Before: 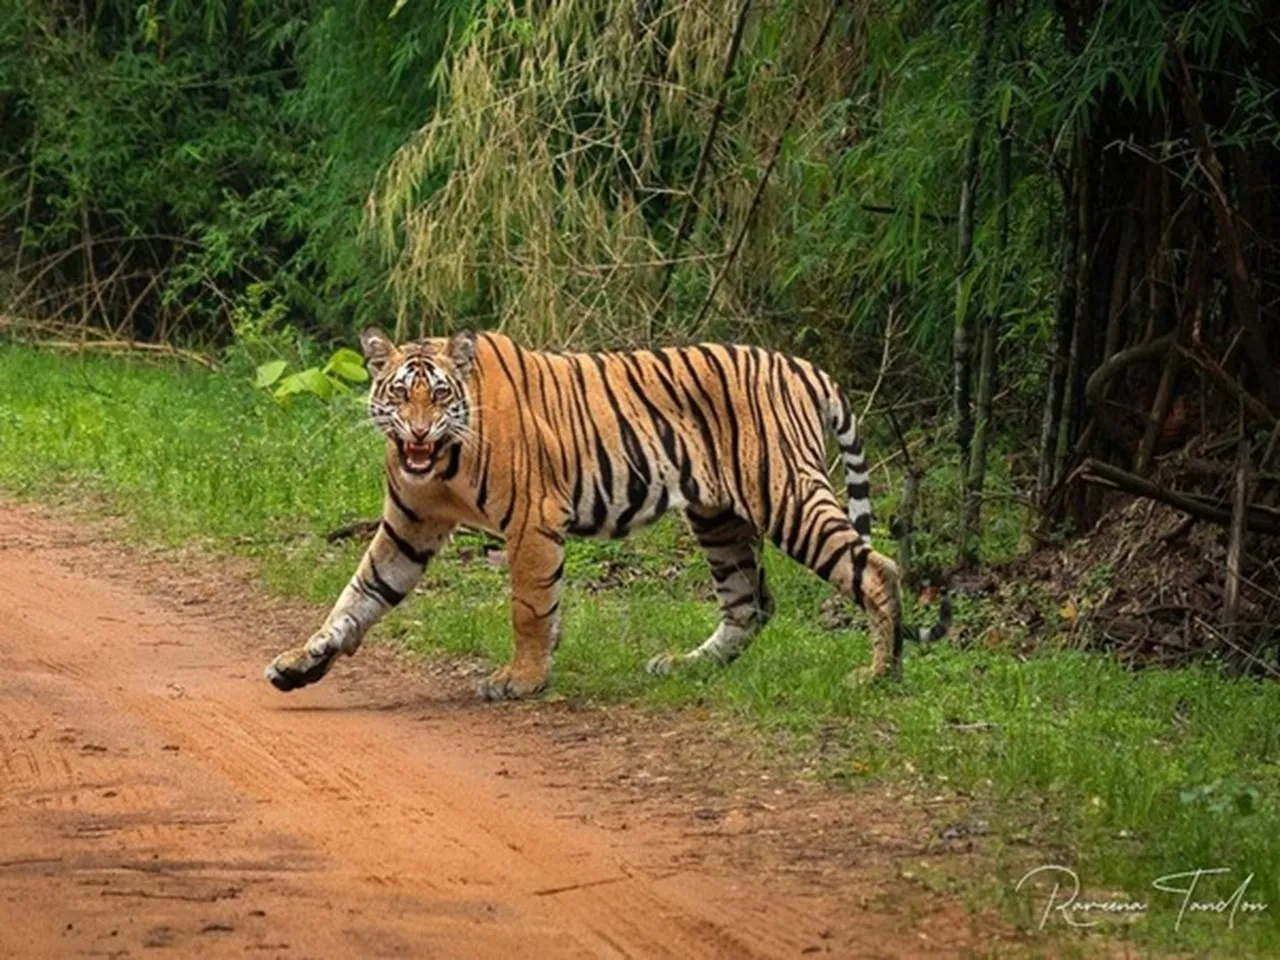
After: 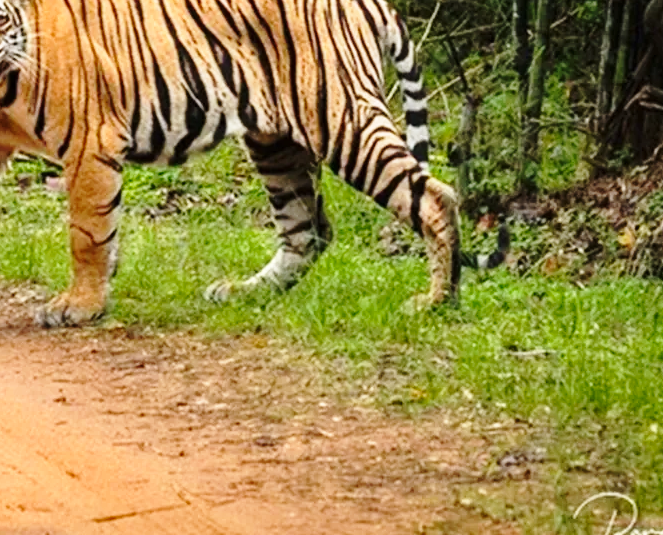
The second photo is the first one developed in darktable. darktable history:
base curve: curves: ch0 [(0, 0) (0.028, 0.03) (0.121, 0.232) (0.46, 0.748) (0.859, 0.968) (1, 1)], preserve colors none
crop: left 34.557%, top 38.884%, right 13.572%, bottom 5.364%
